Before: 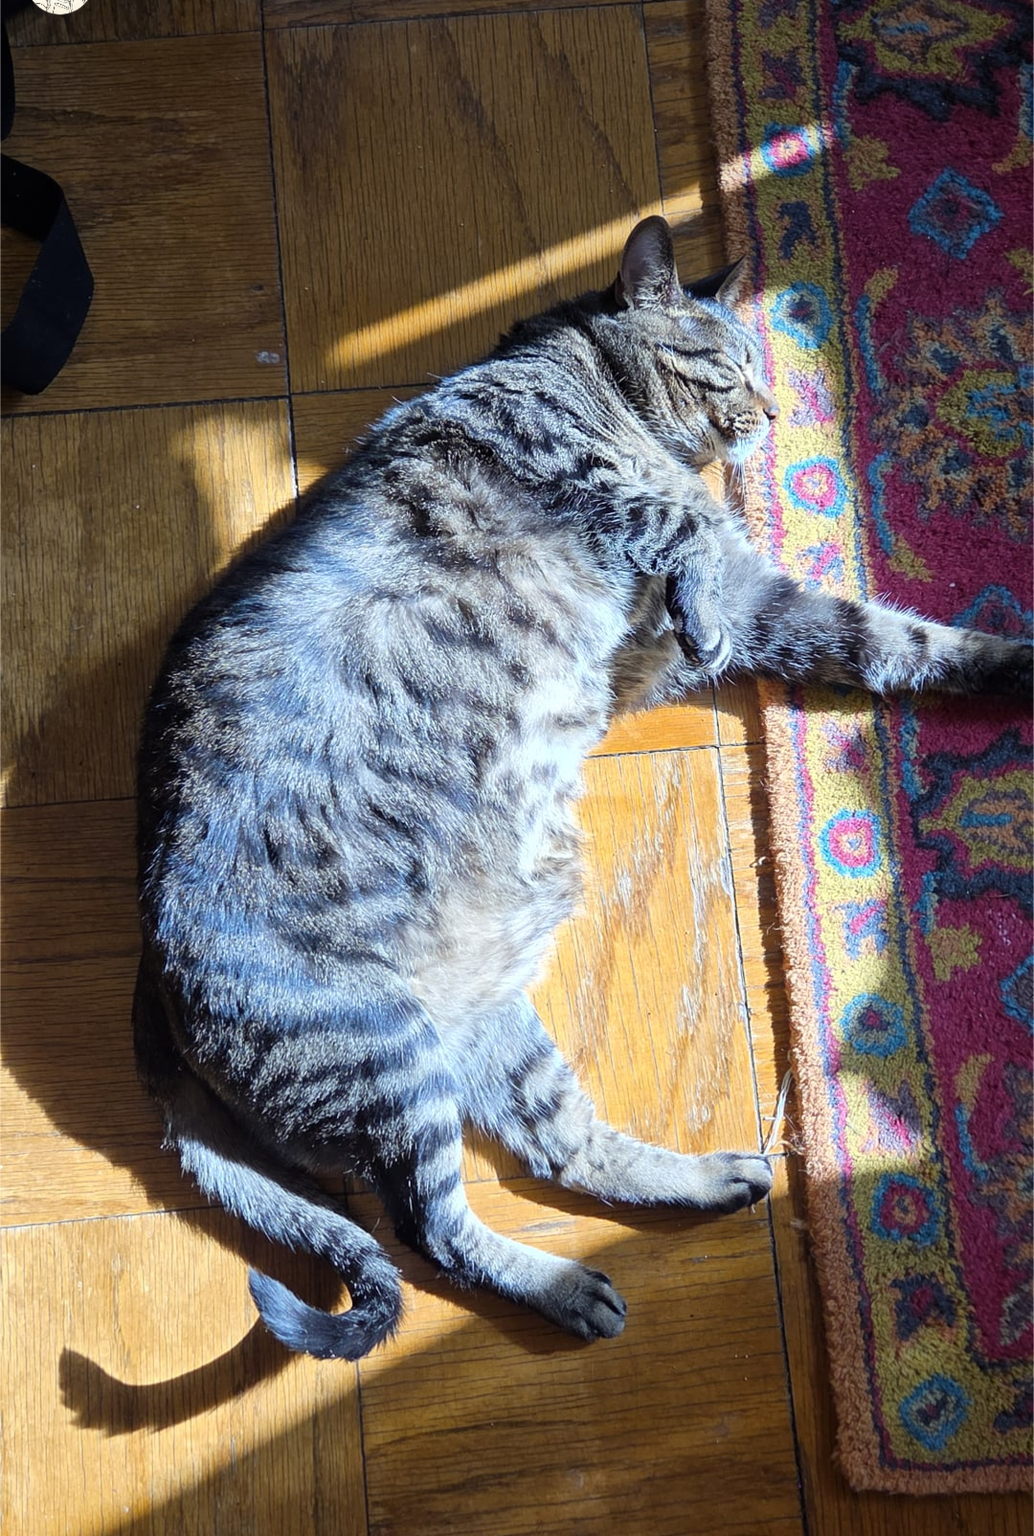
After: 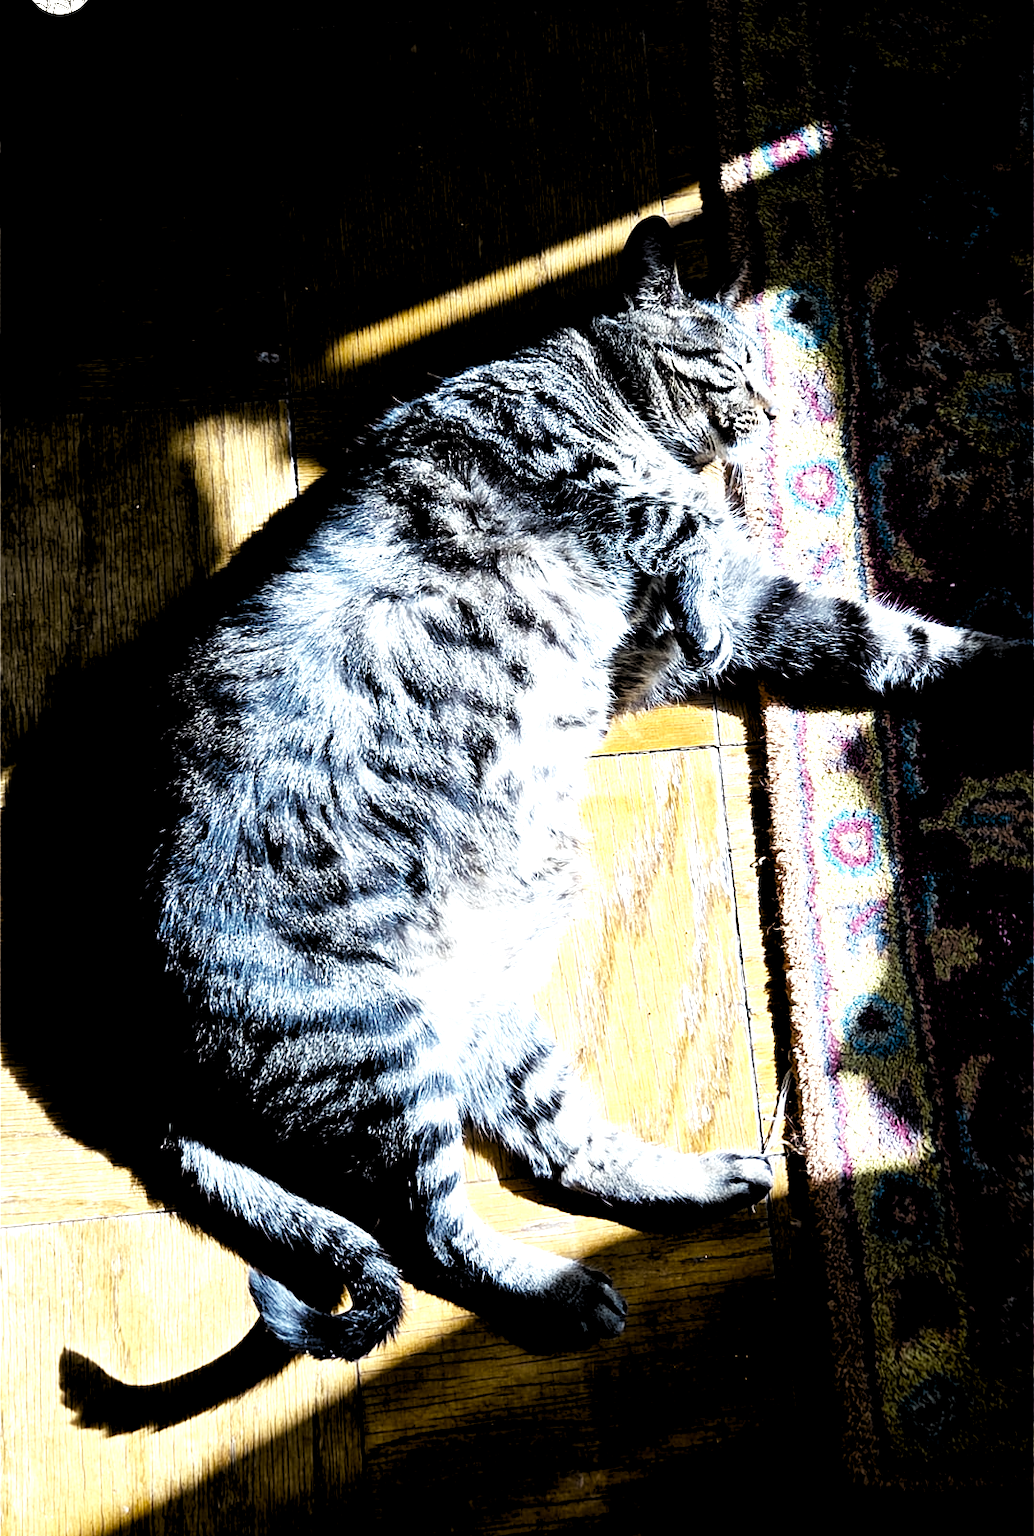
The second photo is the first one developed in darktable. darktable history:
contrast brightness saturation: brightness -0.523
base curve: curves: ch0 [(0, 0) (0.032, 0.037) (0.105, 0.228) (0.435, 0.76) (0.856, 0.983) (1, 1)], preserve colors none
levels: levels [0.182, 0.542, 0.902]
